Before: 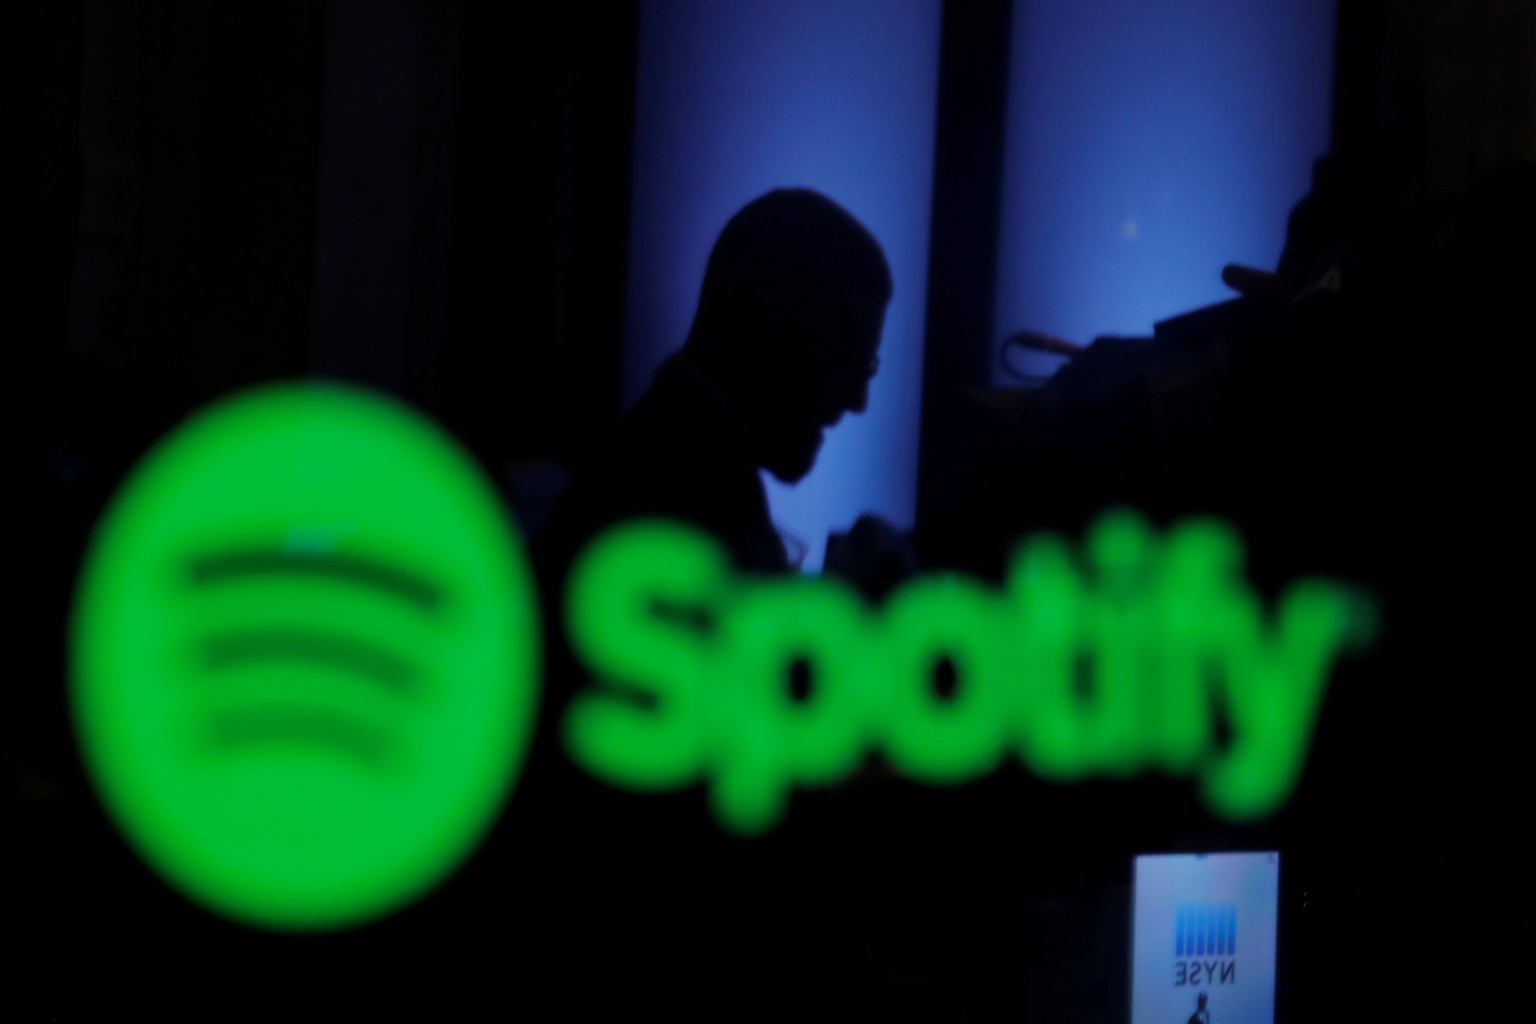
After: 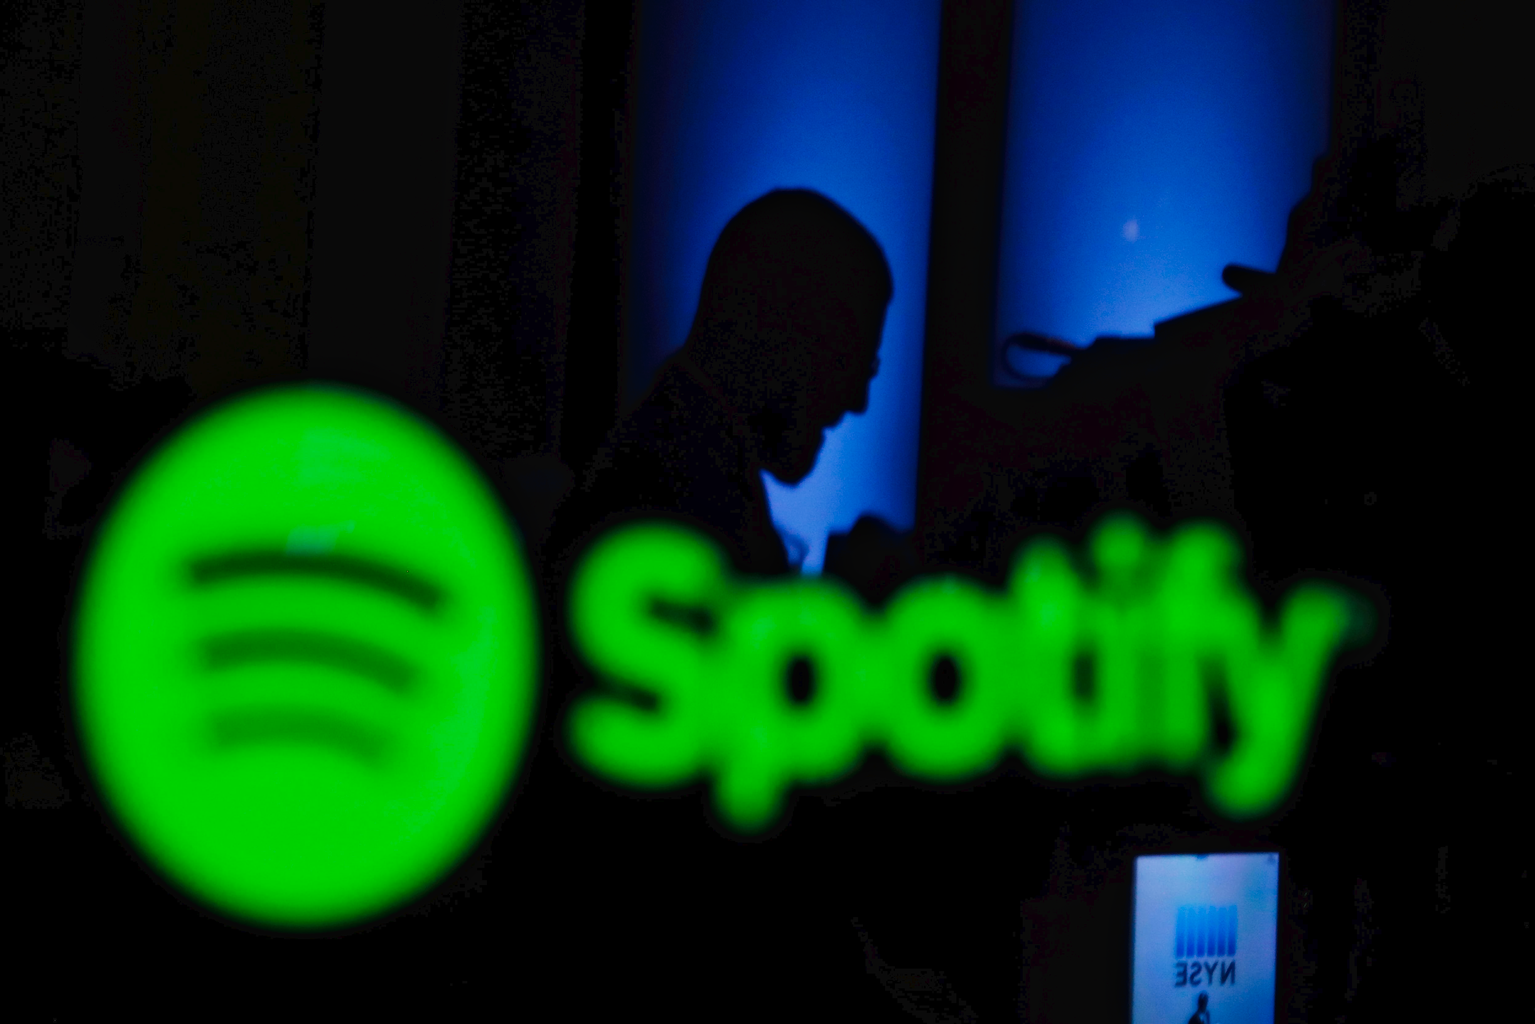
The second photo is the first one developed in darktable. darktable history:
tone curve: curves: ch0 [(0, 0) (0.003, 0.025) (0.011, 0.025) (0.025, 0.025) (0.044, 0.026) (0.069, 0.033) (0.1, 0.053) (0.136, 0.078) (0.177, 0.108) (0.224, 0.153) (0.277, 0.213) (0.335, 0.286) (0.399, 0.372) (0.468, 0.467) (0.543, 0.565) (0.623, 0.675) (0.709, 0.775) (0.801, 0.863) (0.898, 0.936) (1, 1)], preserve colors none
local contrast: mode bilateral grid, contrast 20, coarseness 50, detail 120%, midtone range 0.2
